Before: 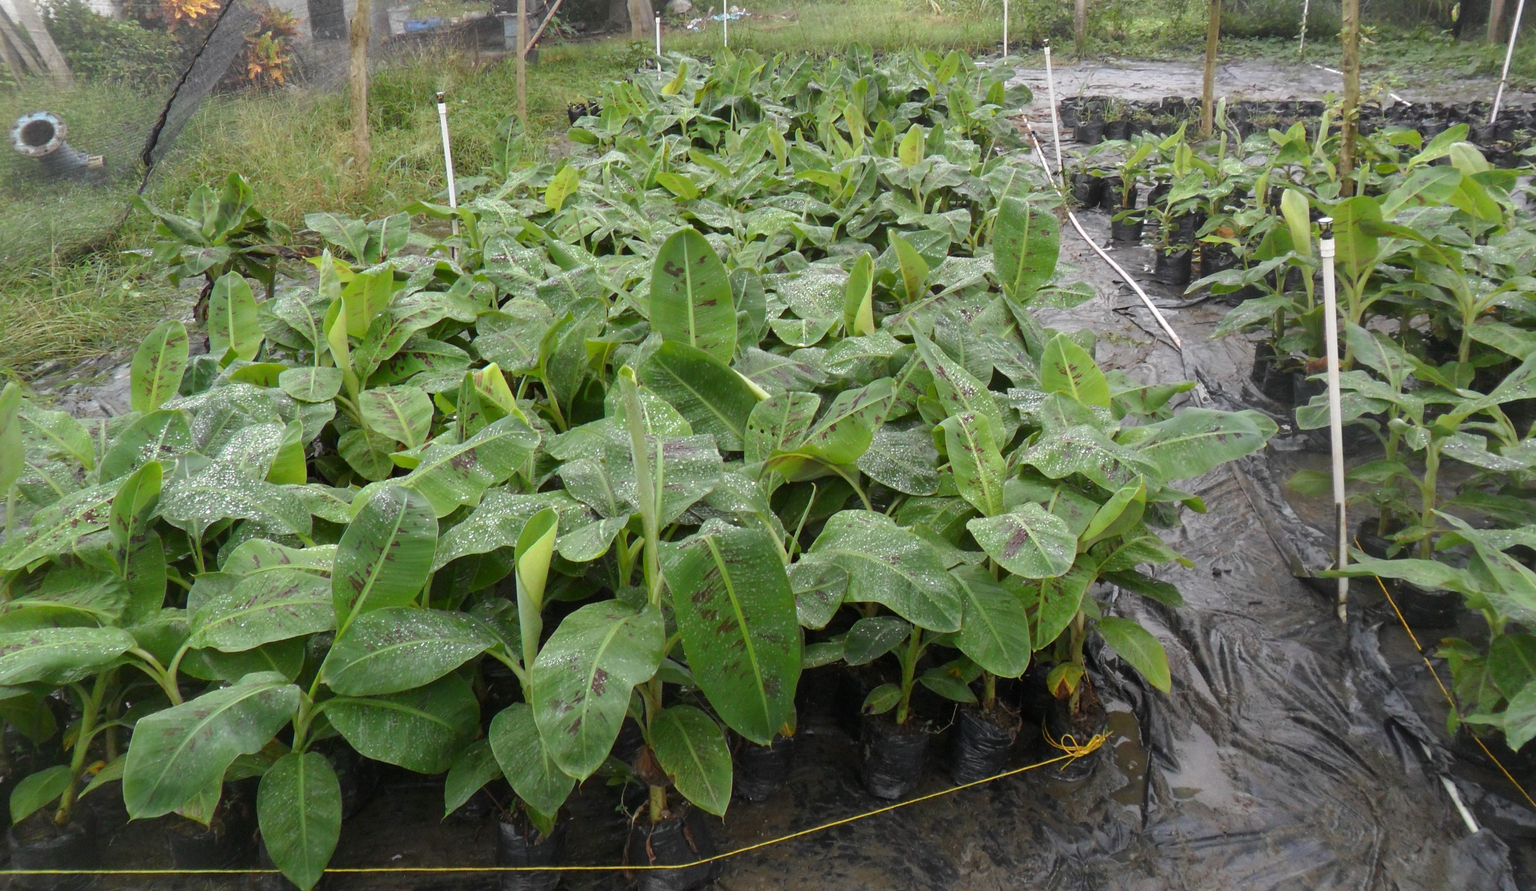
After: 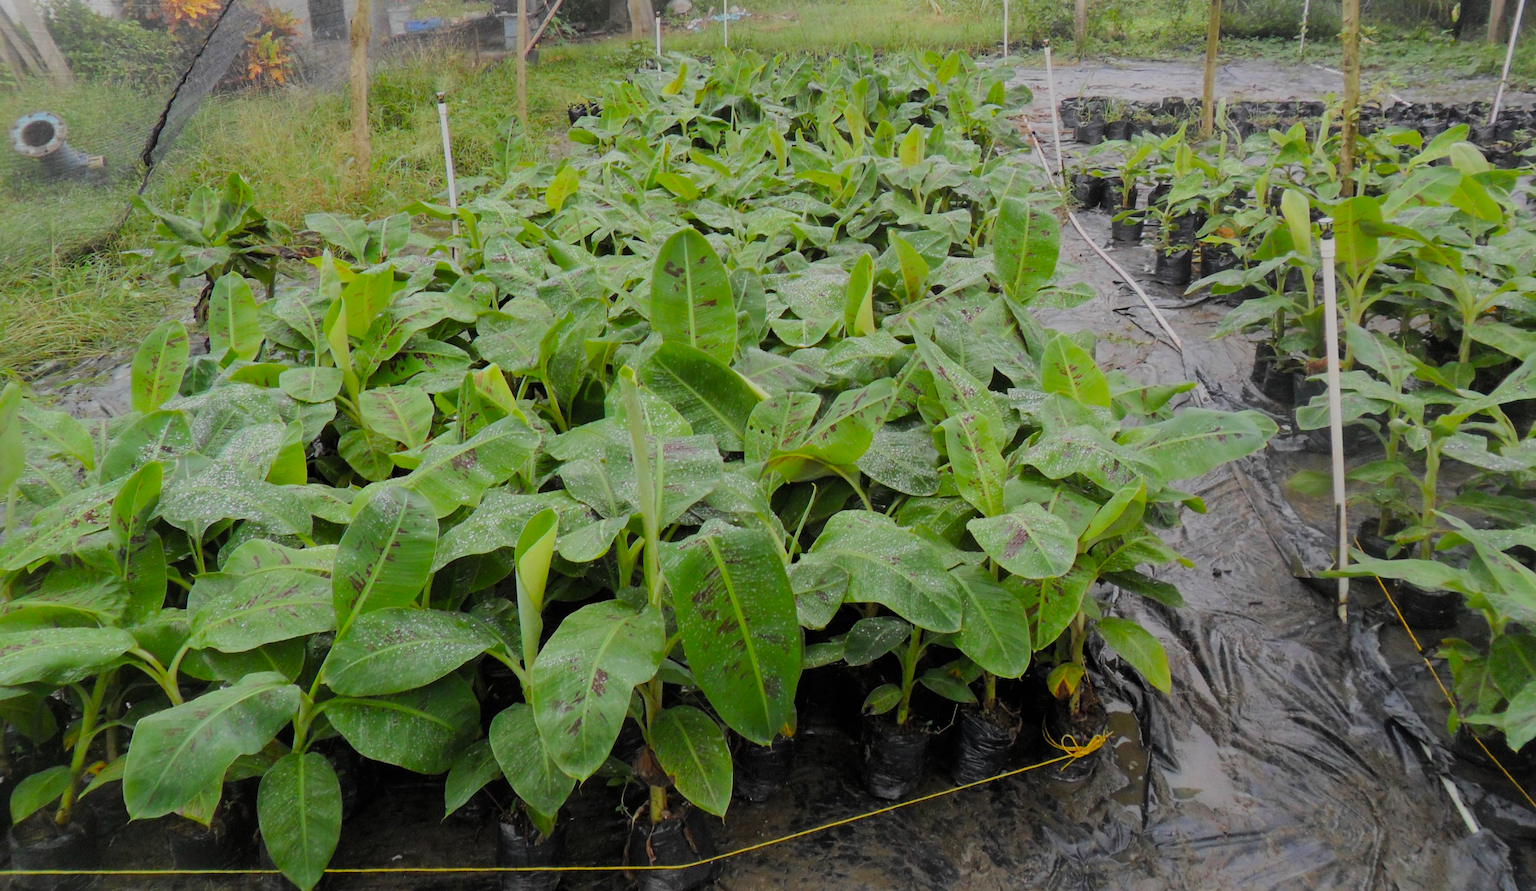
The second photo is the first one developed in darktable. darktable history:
haze removal: strength 0.02, distance 0.25, compatibility mode true, adaptive false
filmic rgb: white relative exposure 8 EV, threshold 3 EV, hardness 2.44, latitude 10.07%, contrast 0.72, highlights saturation mix 10%, shadows ↔ highlights balance 1.38%, color science v4 (2020), enable highlight reconstruction true
tone equalizer: -8 EV -0.417 EV, -7 EV -0.389 EV, -6 EV -0.333 EV, -5 EV -0.222 EV, -3 EV 0.222 EV, -2 EV 0.333 EV, -1 EV 0.389 EV, +0 EV 0.417 EV, edges refinement/feathering 500, mask exposure compensation -1.57 EV, preserve details no
